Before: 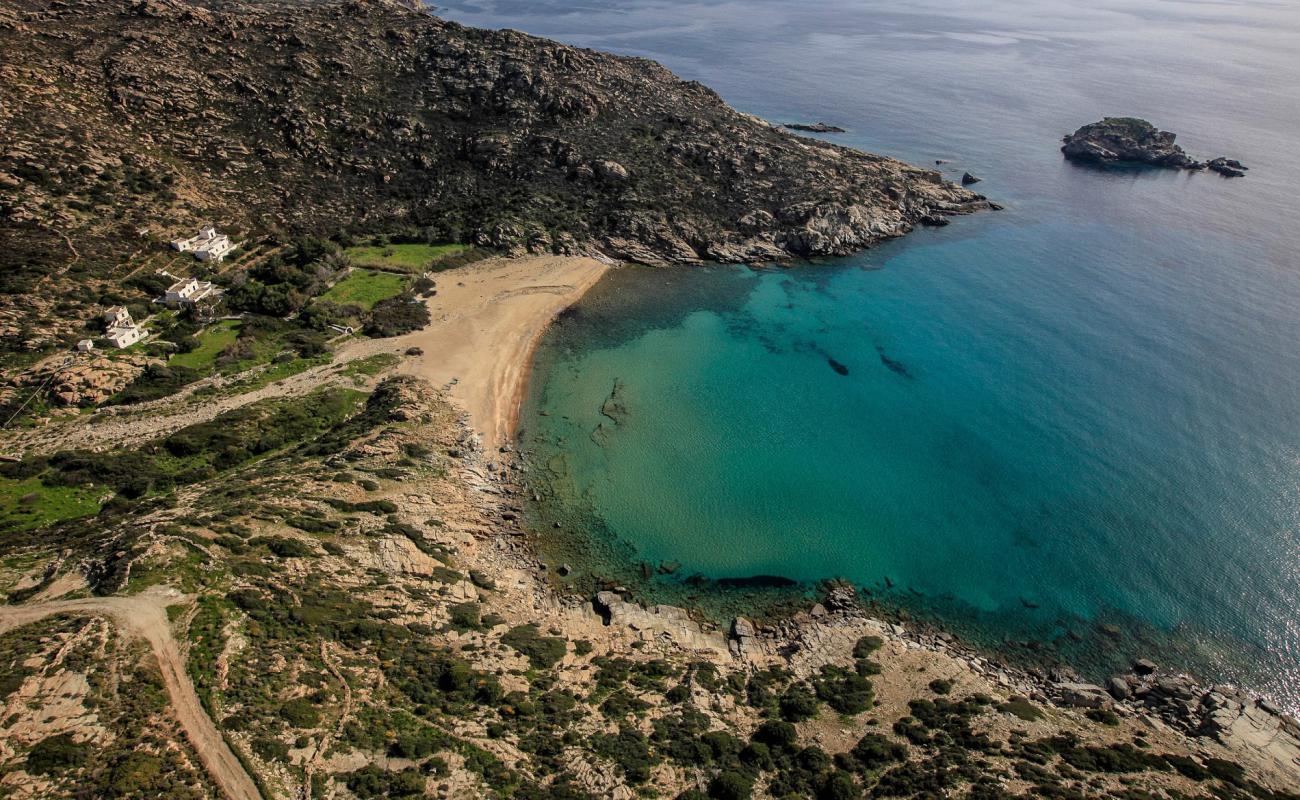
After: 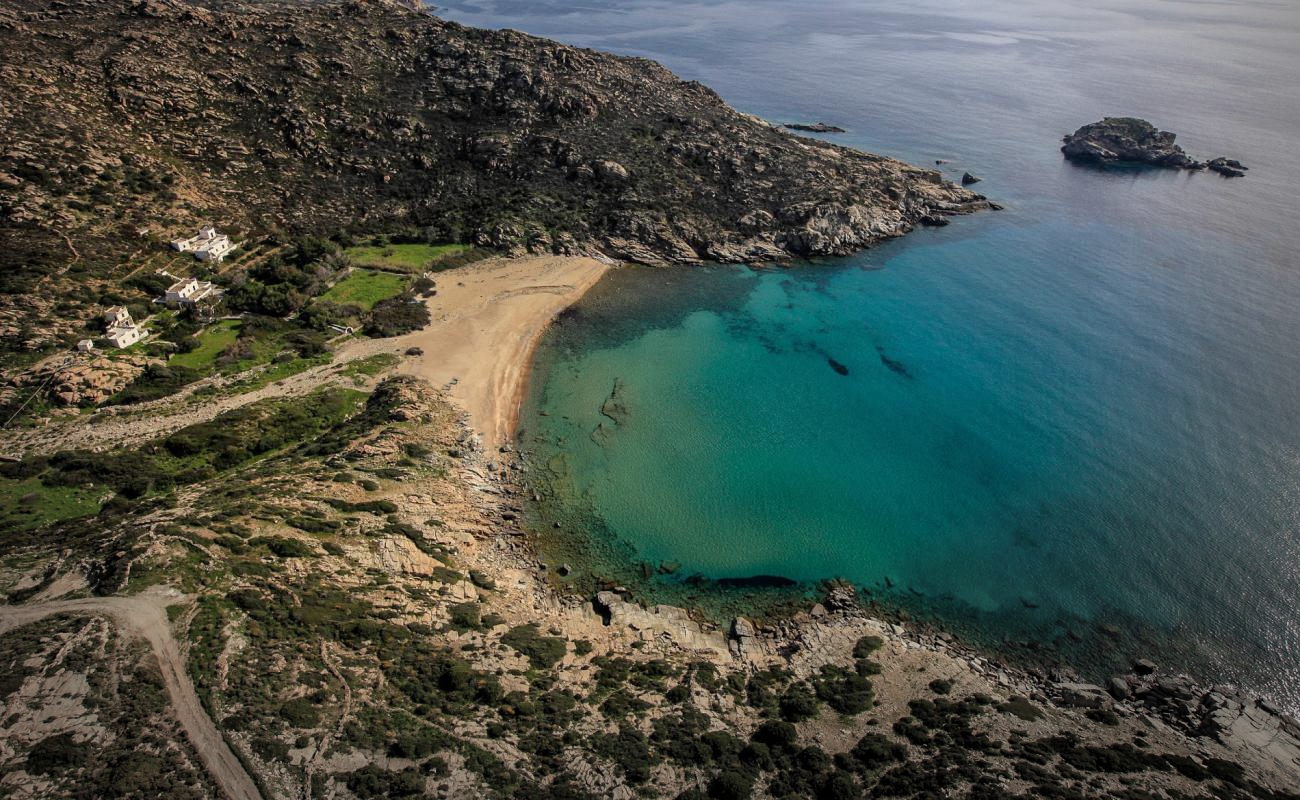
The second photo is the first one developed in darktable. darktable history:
vignetting: fall-off start 78.91%, center (-0.057, -0.353), width/height ratio 1.326
